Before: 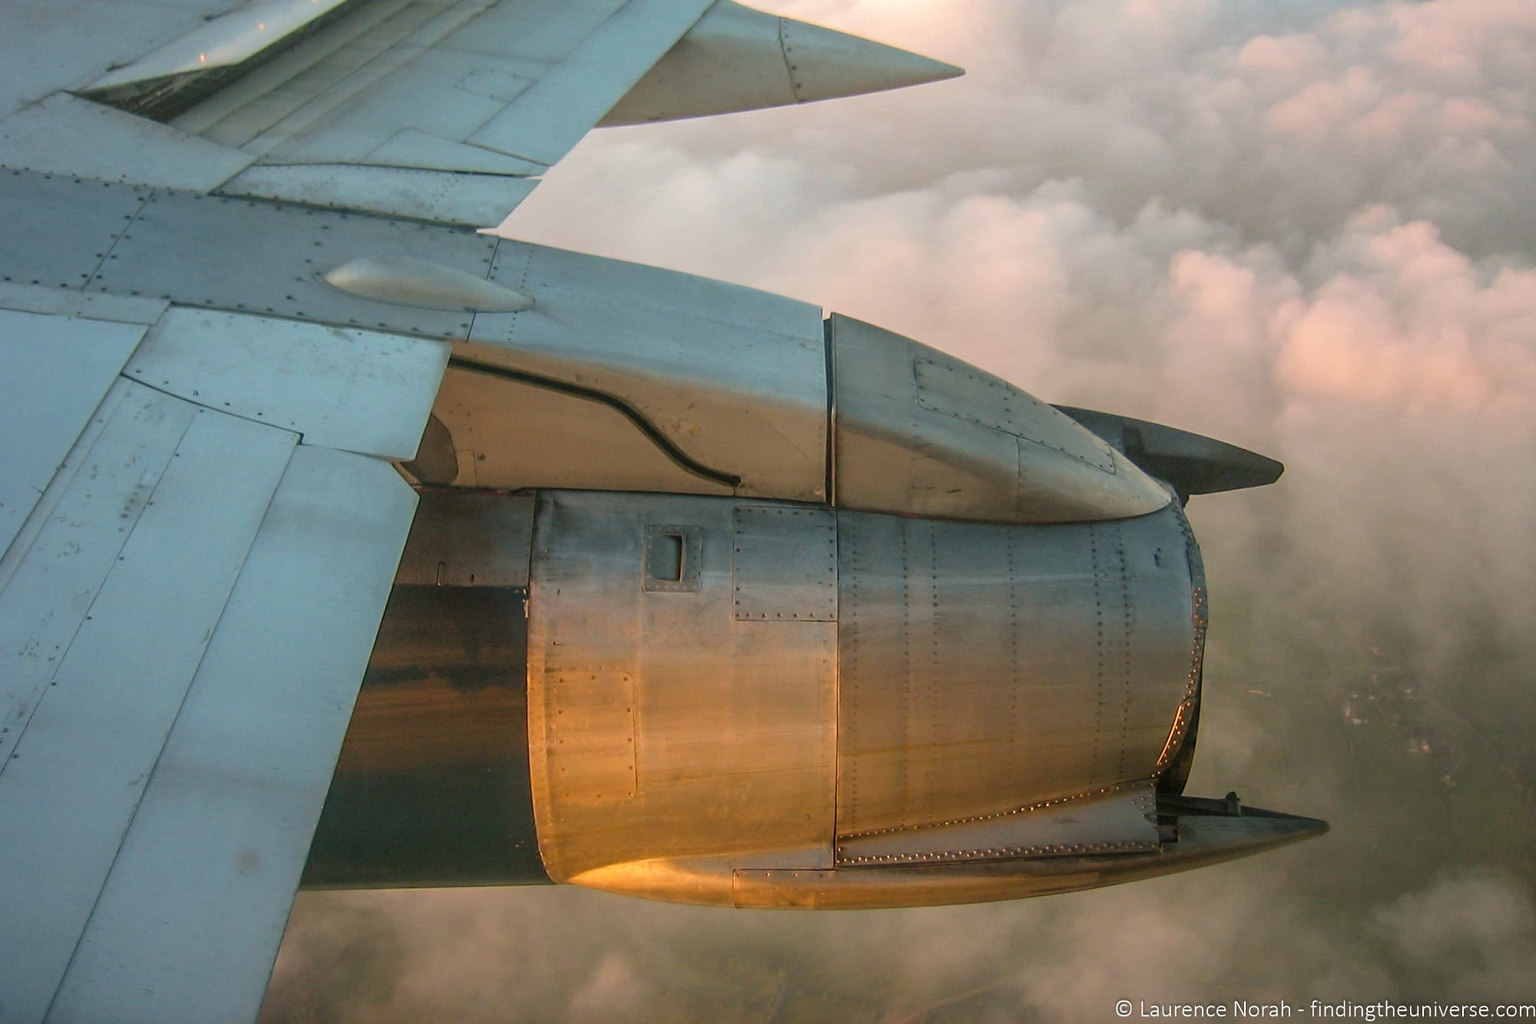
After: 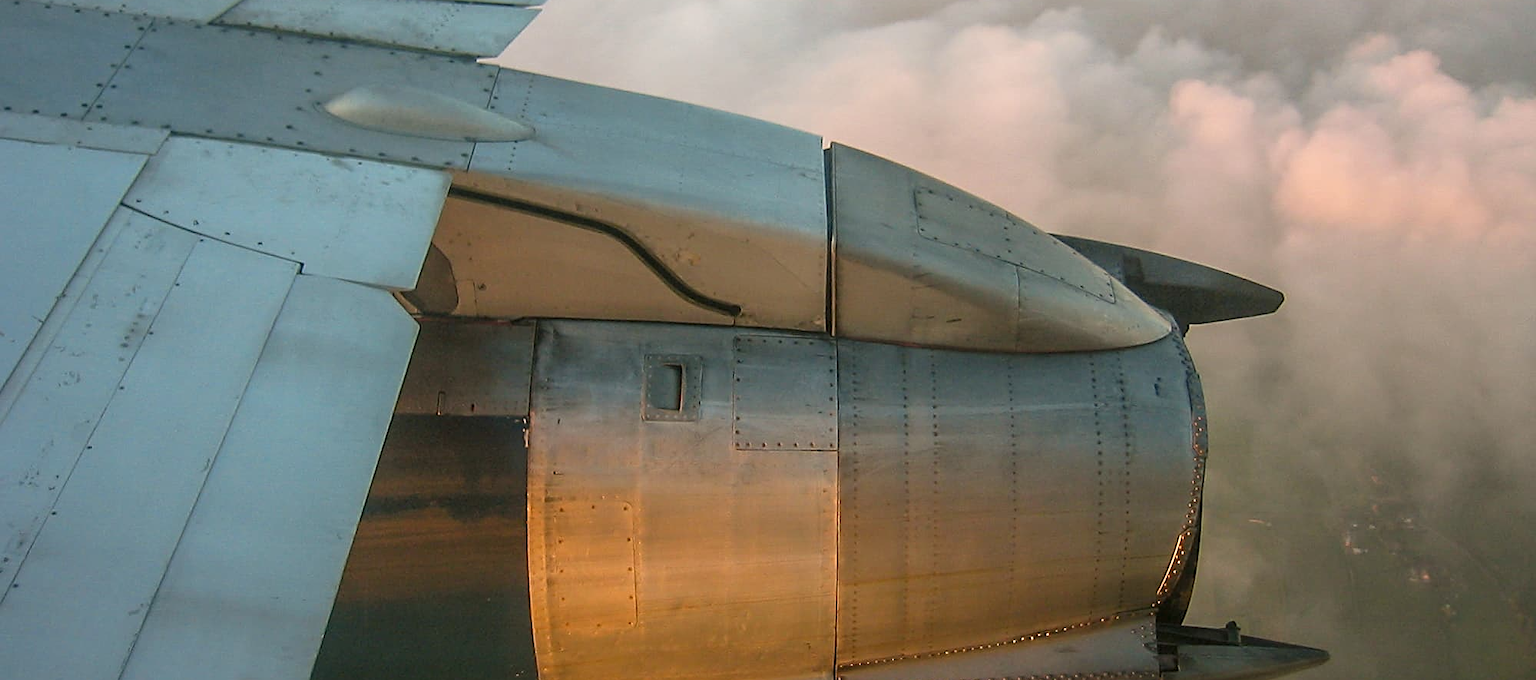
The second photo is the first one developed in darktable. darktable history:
crop: top 16.716%, bottom 16.763%
sharpen: on, module defaults
